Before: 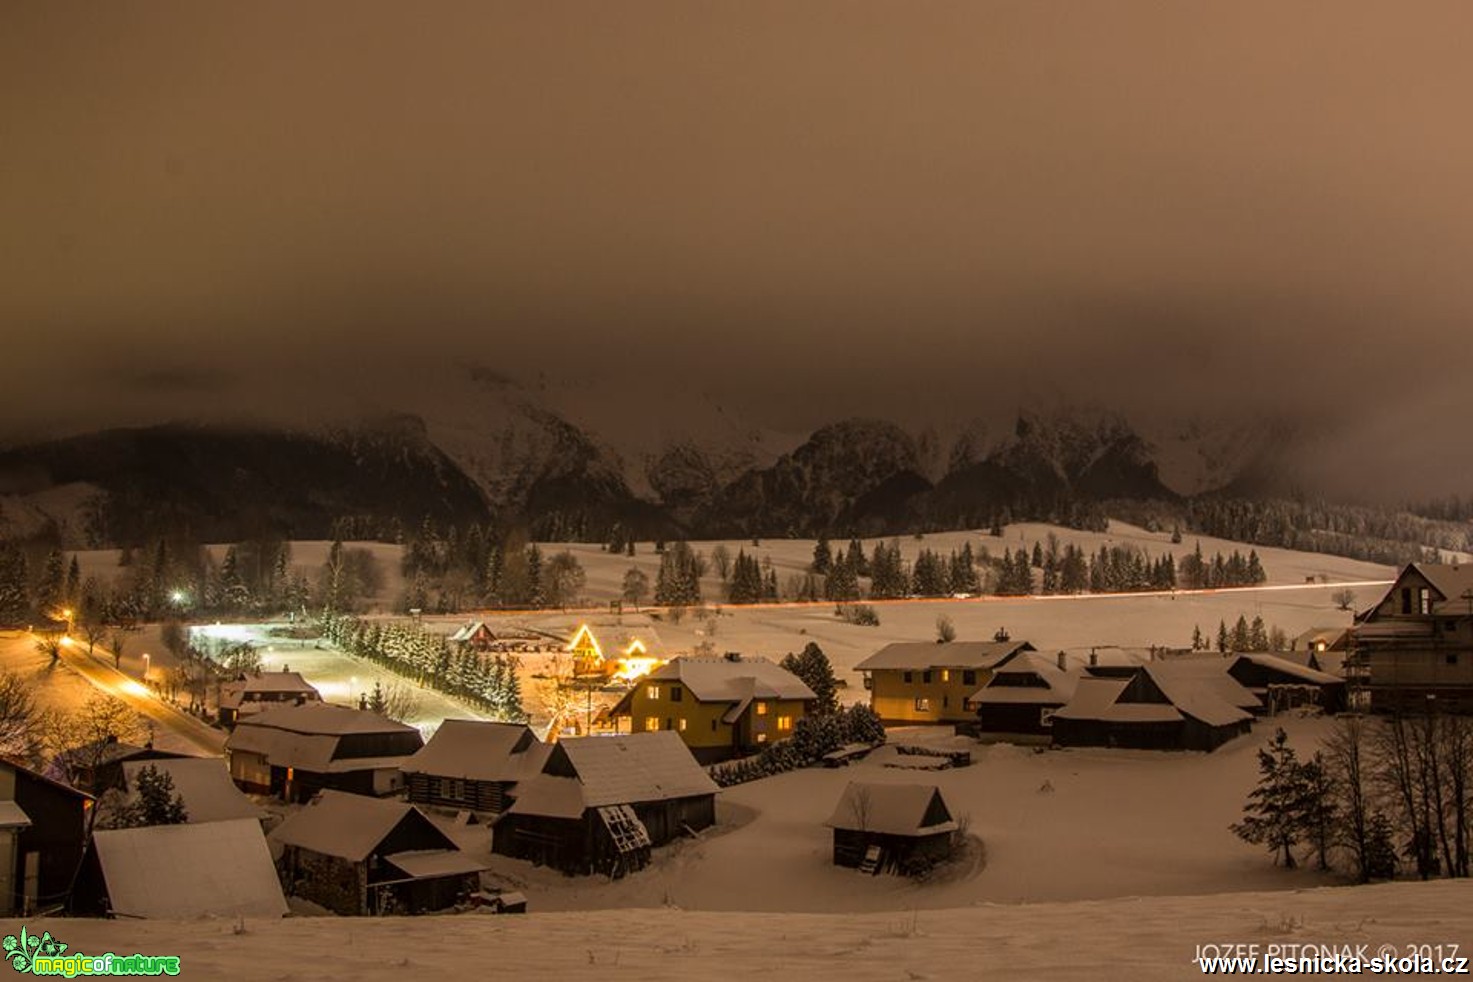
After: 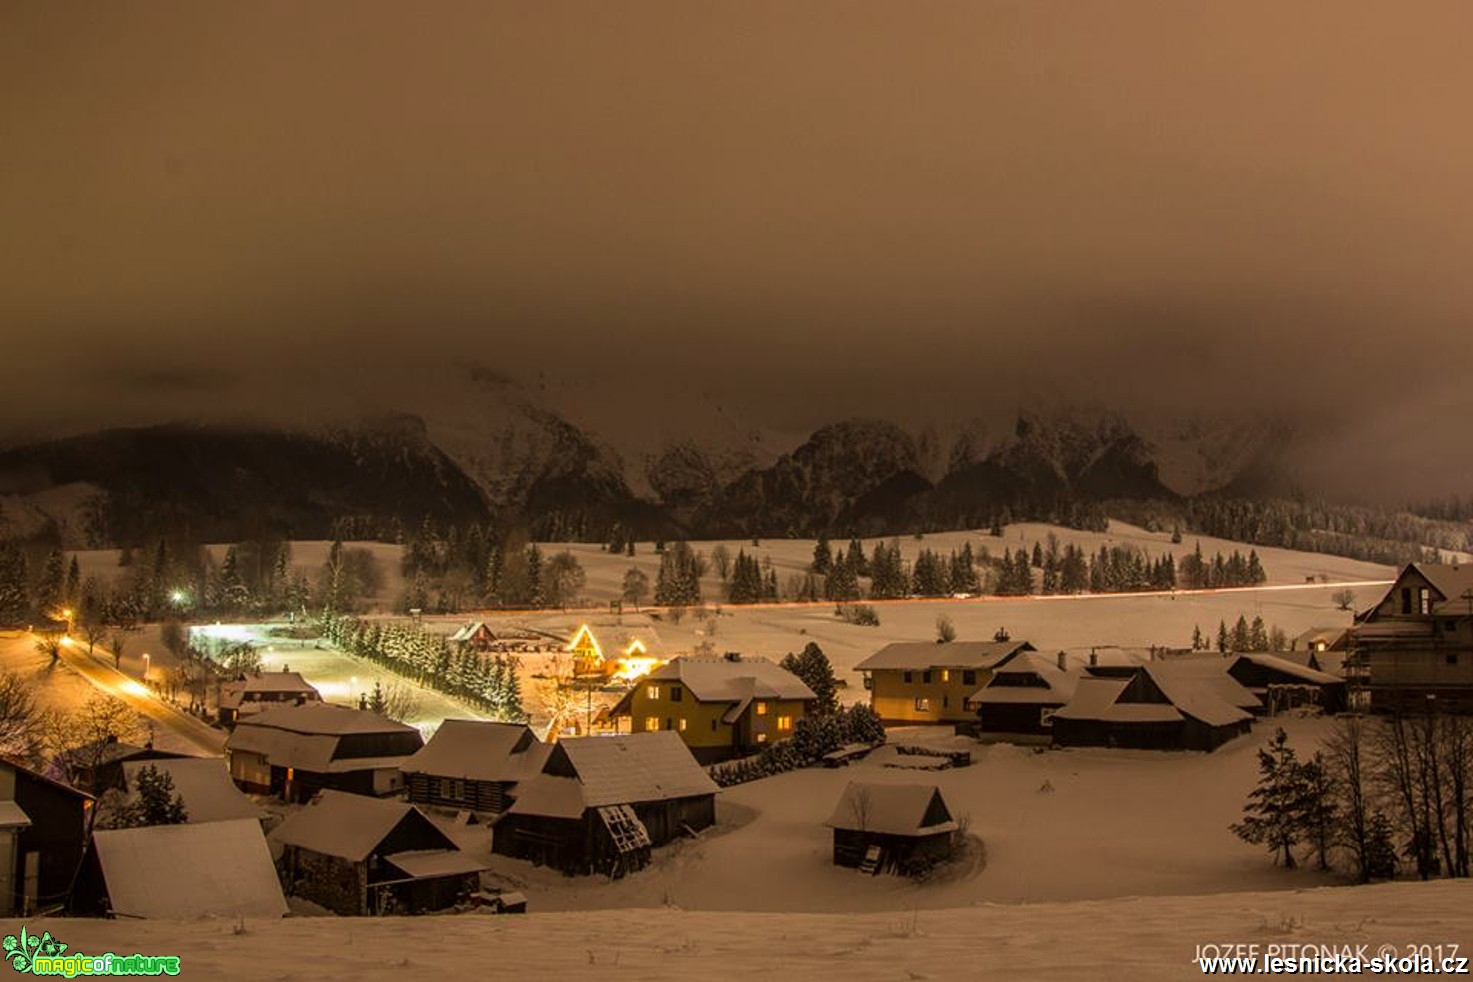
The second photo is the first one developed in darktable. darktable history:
velvia: strength 27.57%
